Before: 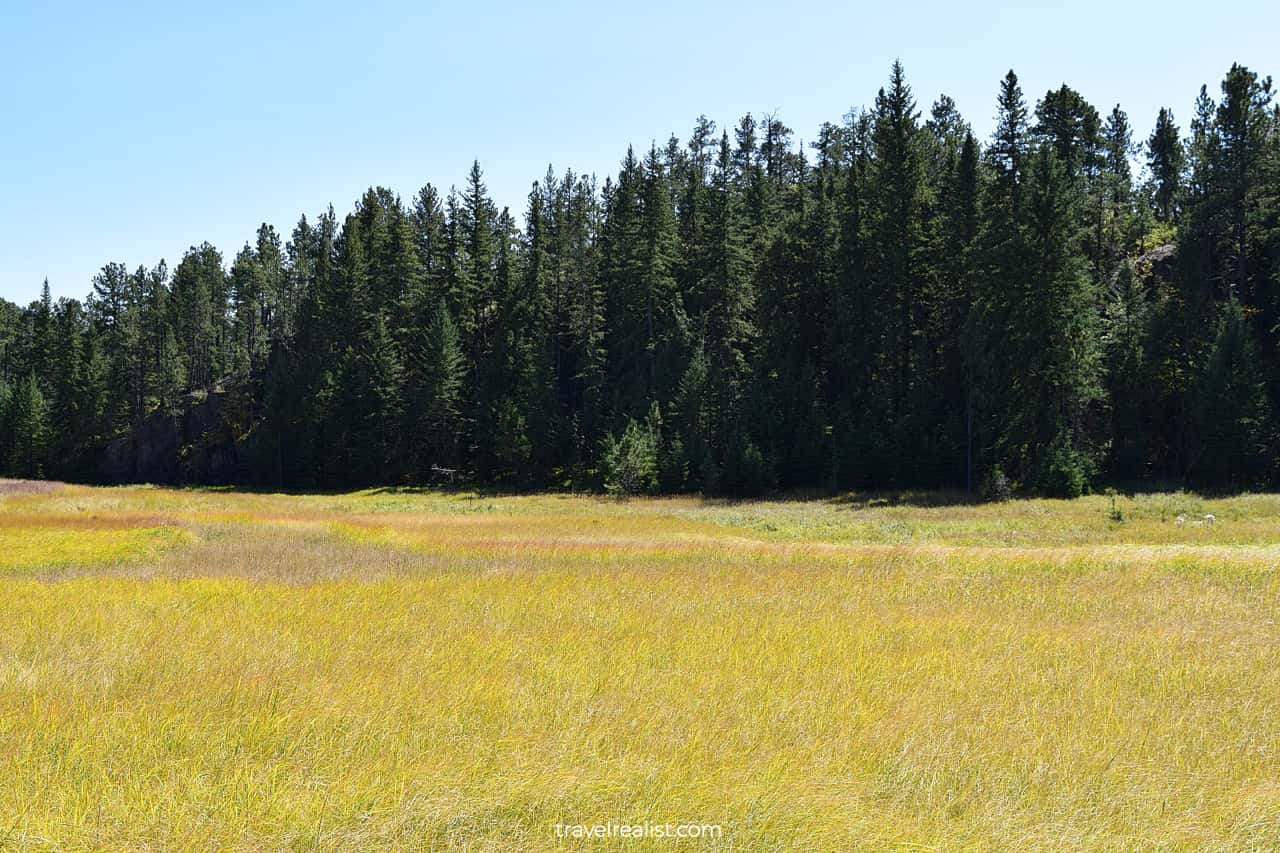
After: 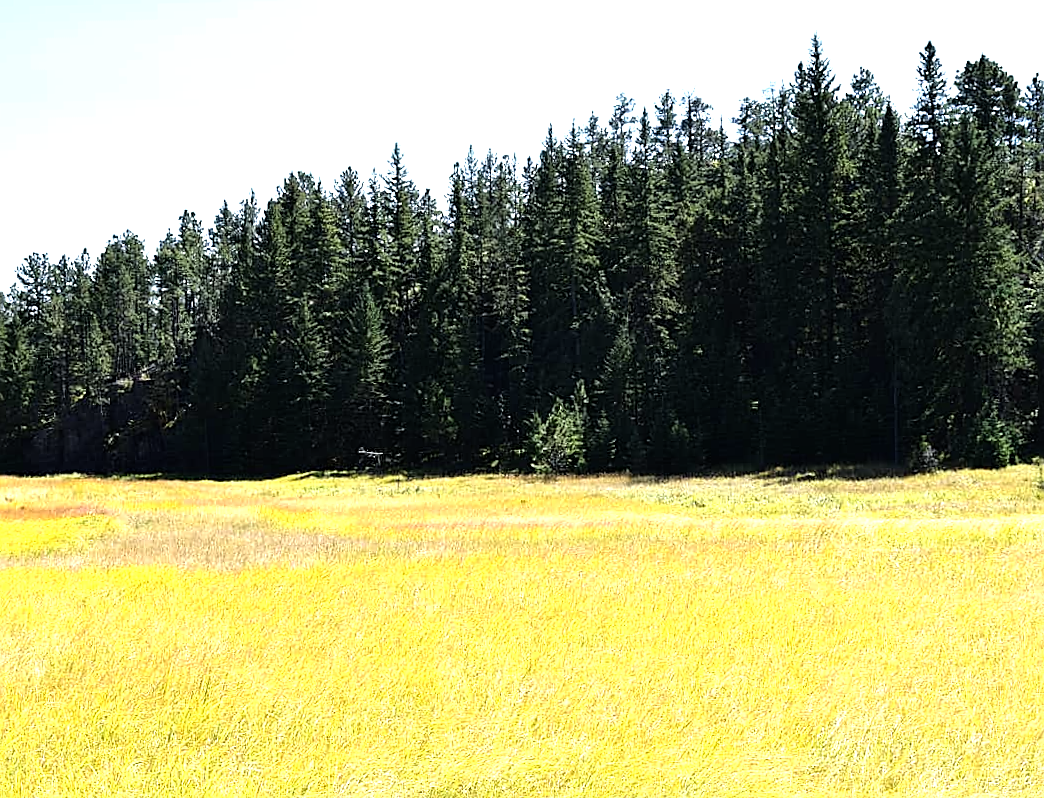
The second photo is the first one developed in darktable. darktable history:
crop and rotate: angle 1.2°, left 4.439%, top 1.025%, right 11.447%, bottom 2.43%
sharpen: on, module defaults
tone equalizer: -8 EV -1.1 EV, -7 EV -1.03 EV, -6 EV -0.857 EV, -5 EV -0.6 EV, -3 EV 0.586 EV, -2 EV 0.858 EV, -1 EV 1 EV, +0 EV 1.07 EV, smoothing 1
